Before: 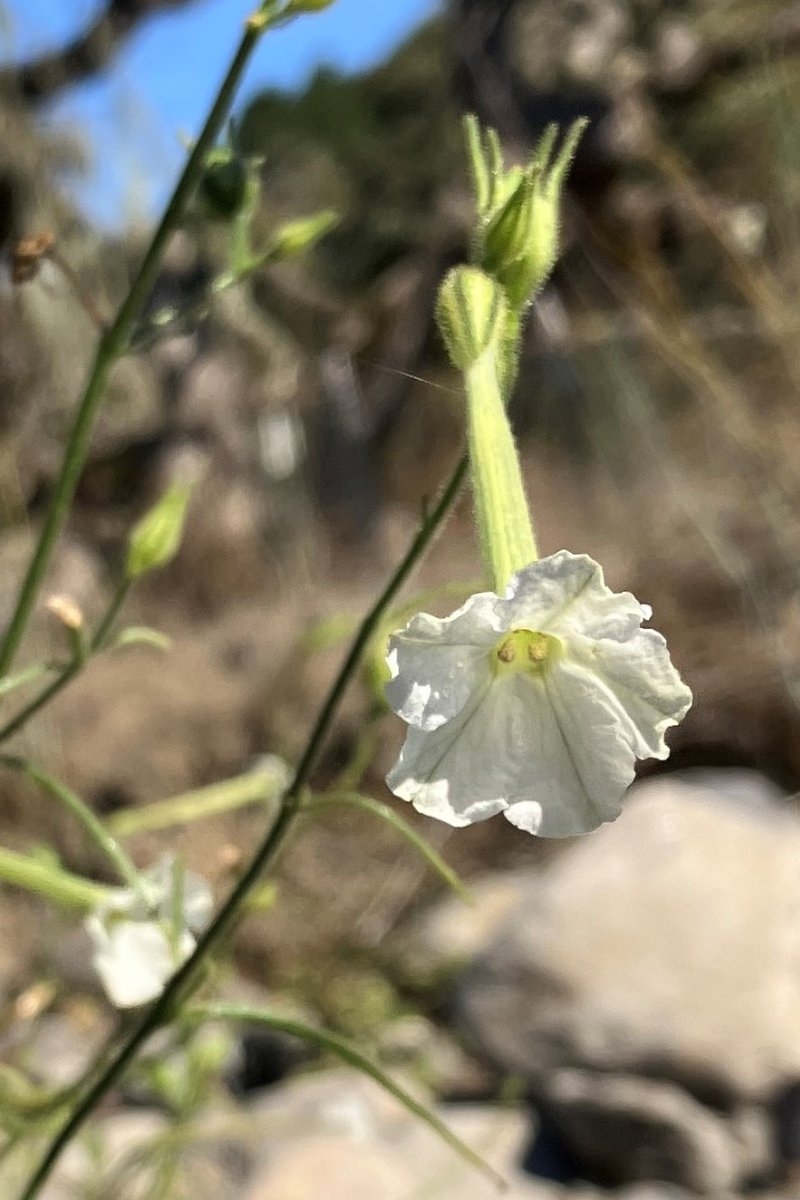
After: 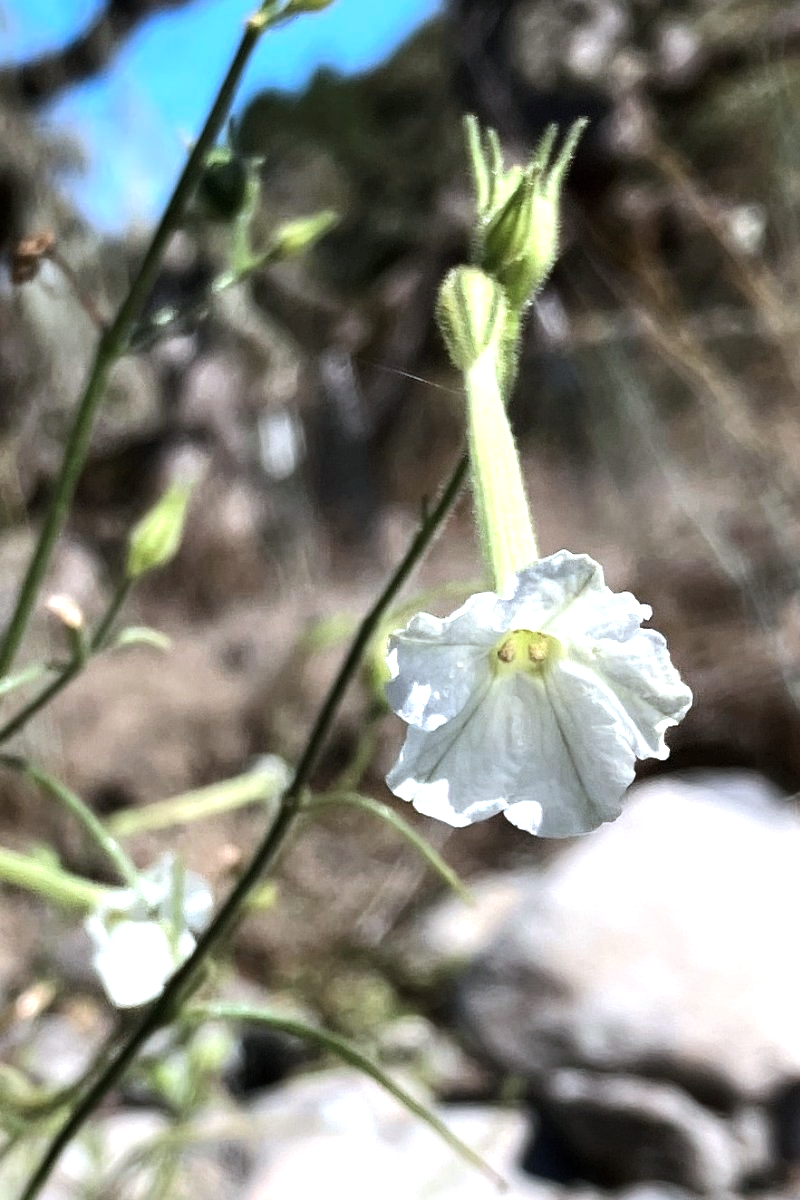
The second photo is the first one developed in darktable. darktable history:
tone equalizer: -8 EV -0.728 EV, -7 EV -0.684 EV, -6 EV -0.618 EV, -5 EV -0.393 EV, -3 EV 0.39 EV, -2 EV 0.6 EV, -1 EV 0.676 EV, +0 EV 0.771 EV, edges refinement/feathering 500, mask exposure compensation -1.57 EV, preserve details no
color correction: highlights a* -1.96, highlights b* -18.31
